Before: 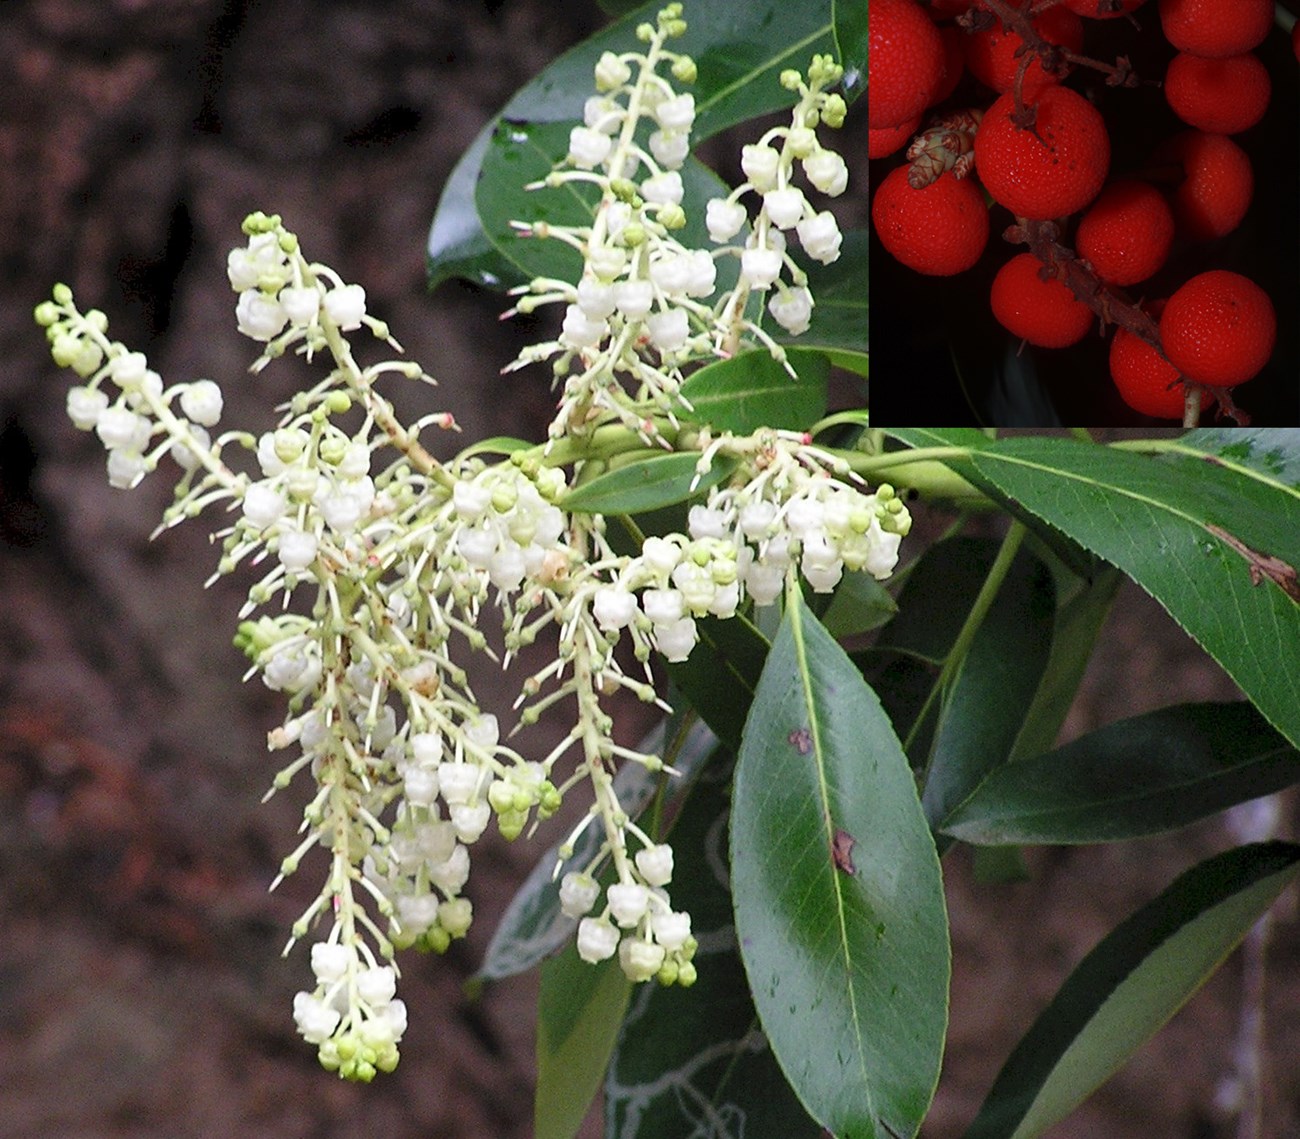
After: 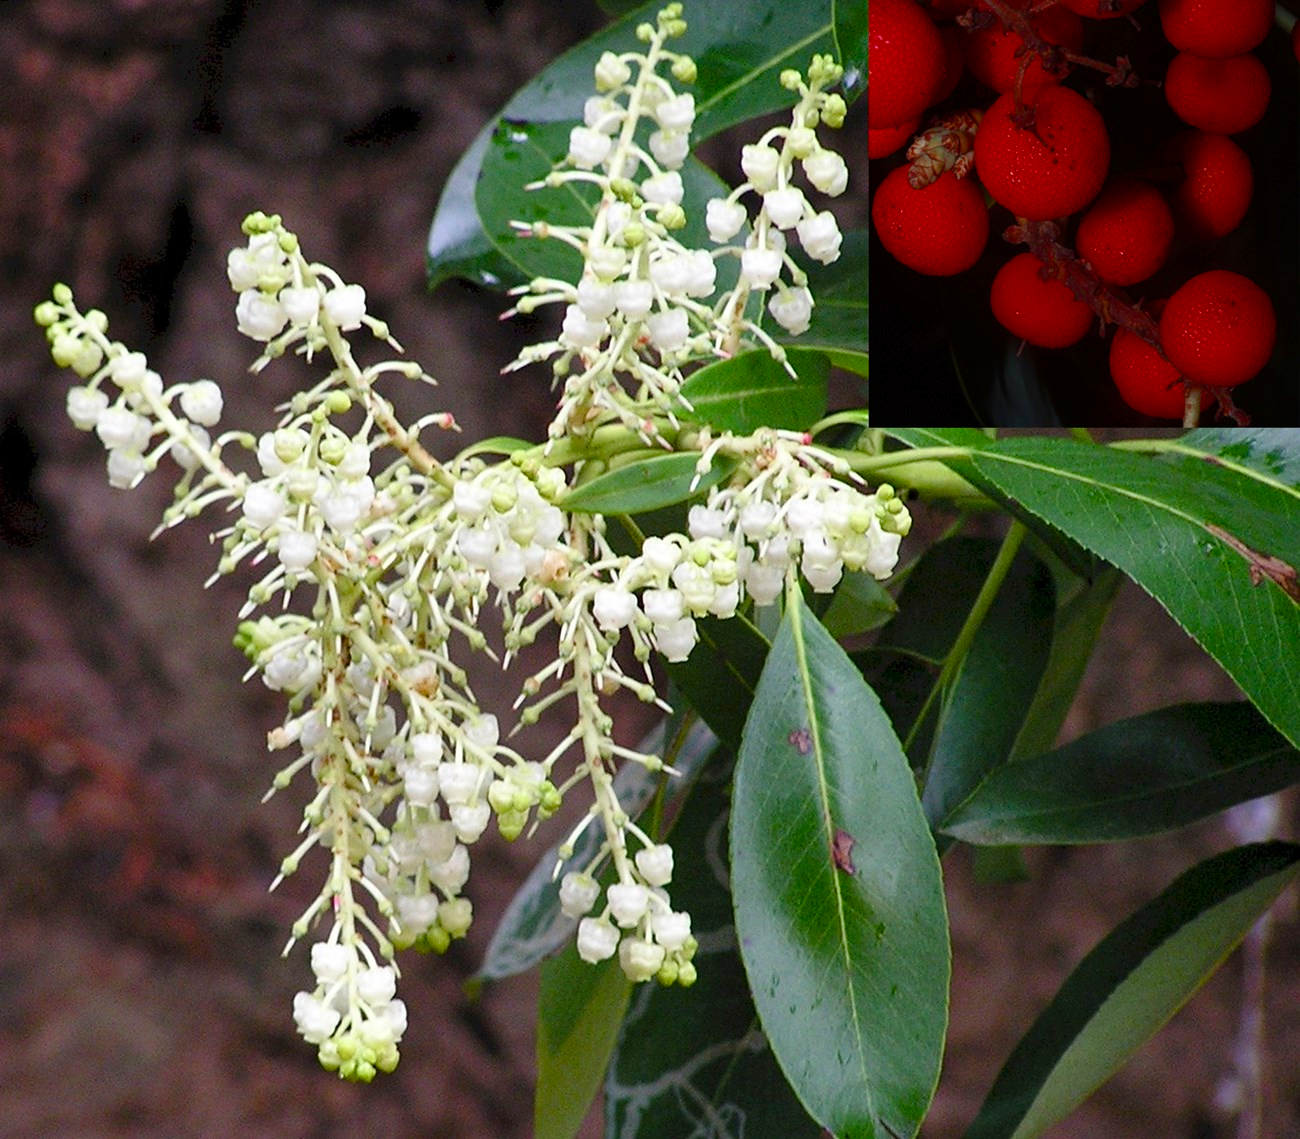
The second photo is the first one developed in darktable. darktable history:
color balance rgb: perceptual saturation grading › global saturation 20%, perceptual saturation grading › highlights -24.898%, perceptual saturation grading › shadows 25.044%, global vibrance 20%
